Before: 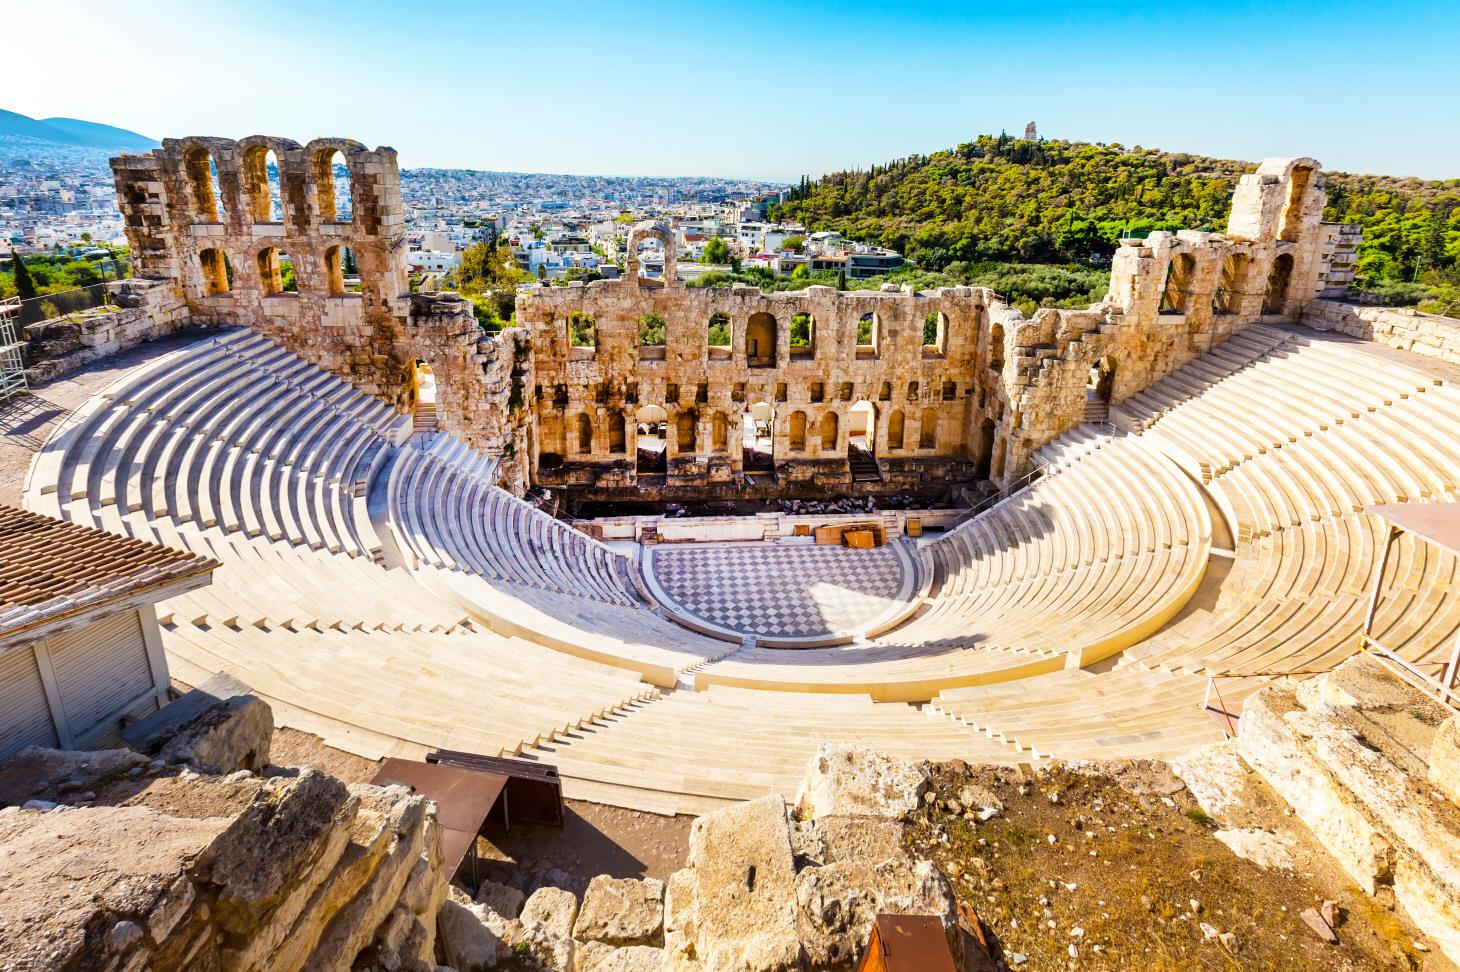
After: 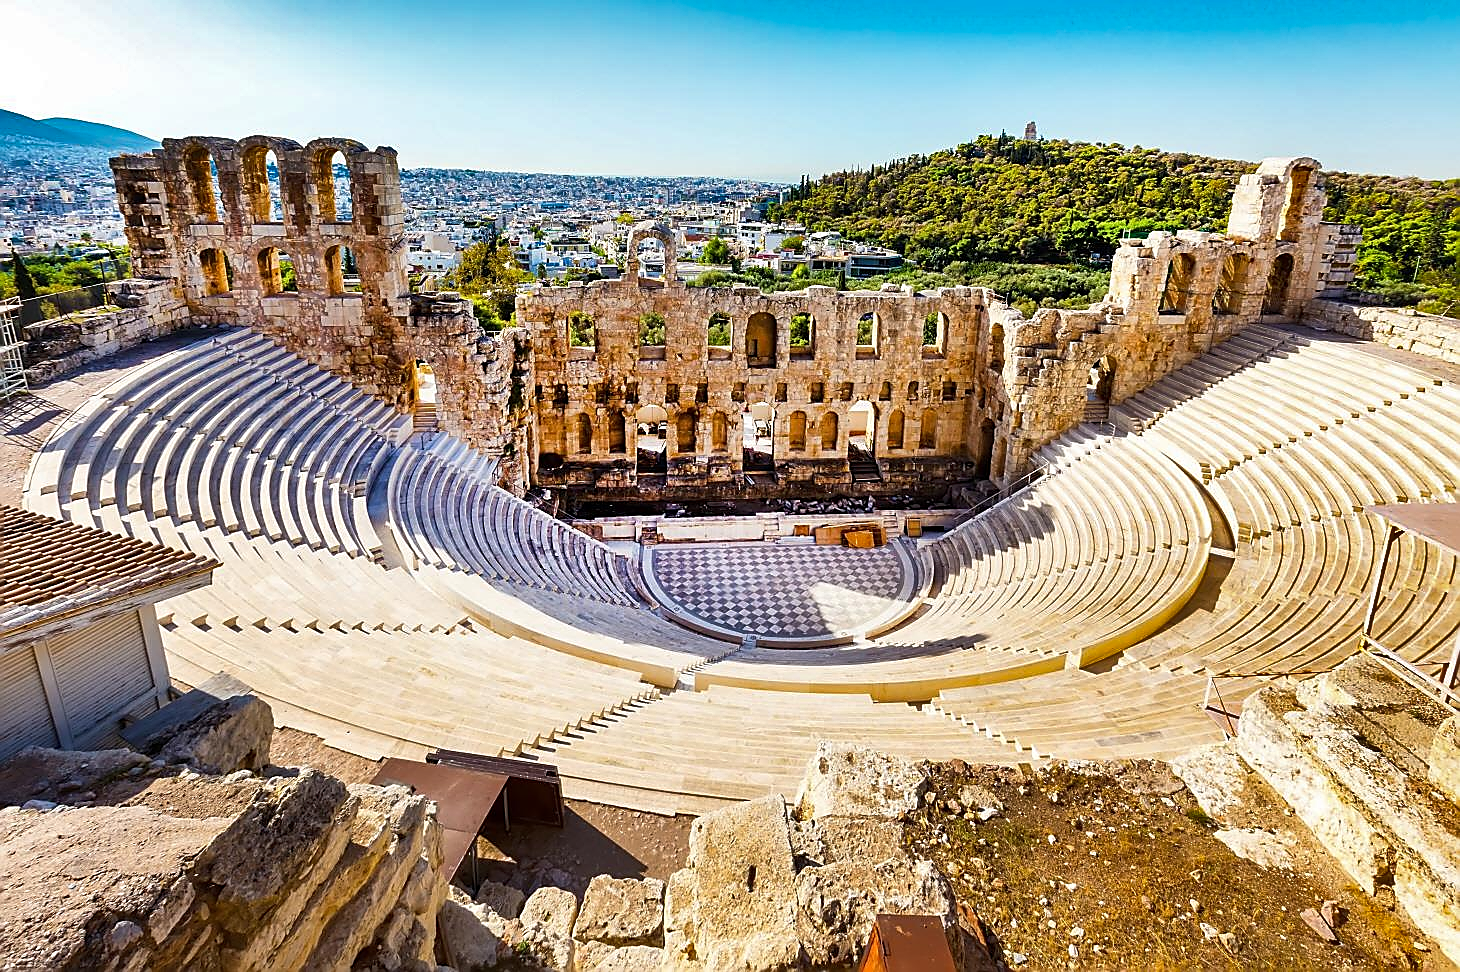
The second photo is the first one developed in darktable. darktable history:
exposure: compensate highlight preservation false
shadows and highlights: radius 116.48, shadows 41.61, highlights -62.18, soften with gaussian
sharpen: radius 1.362, amount 1.258, threshold 0.655
